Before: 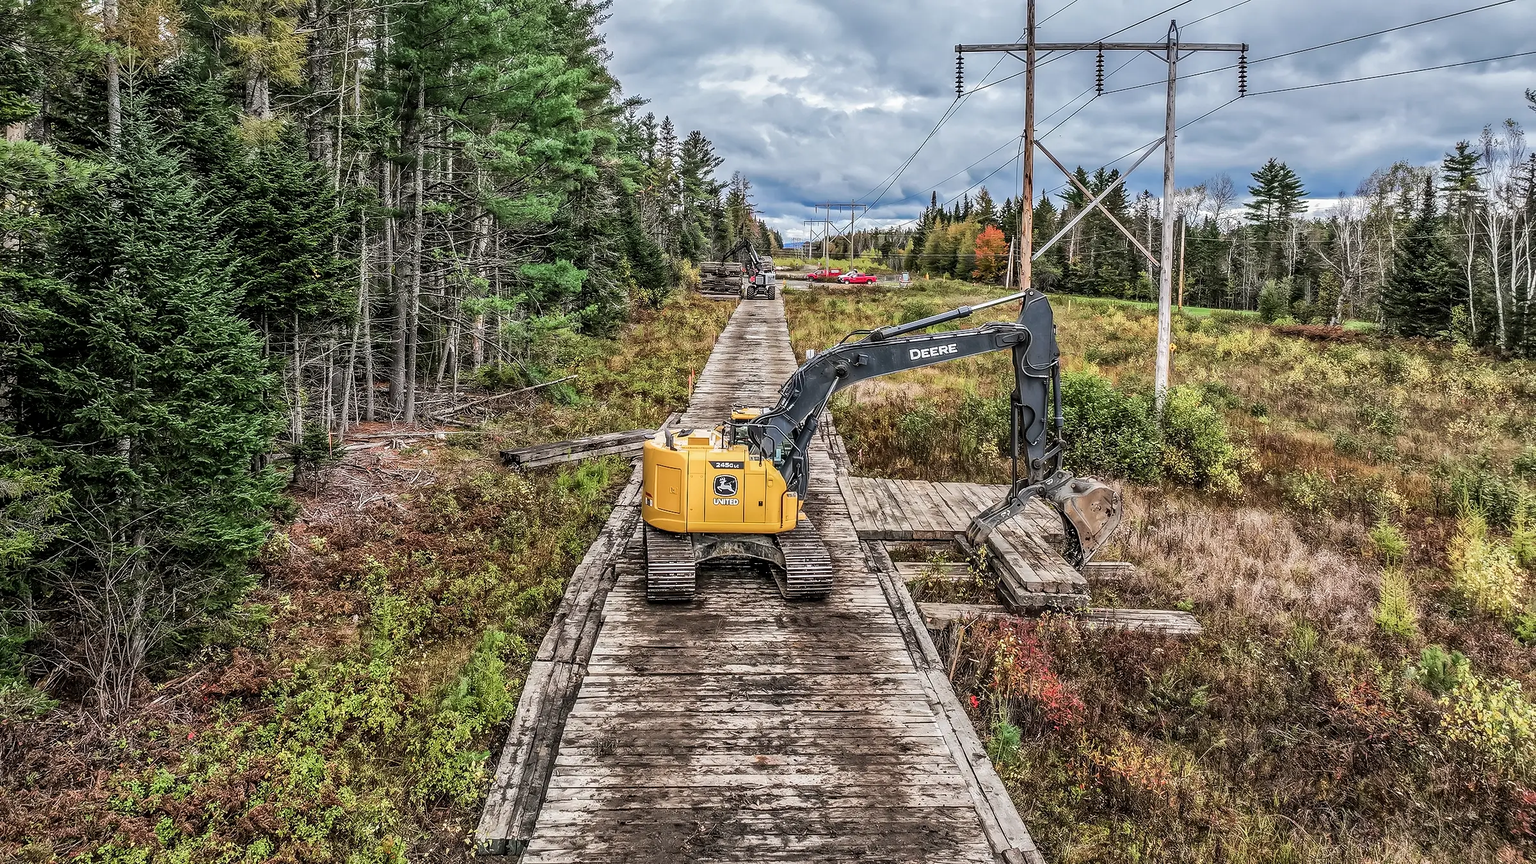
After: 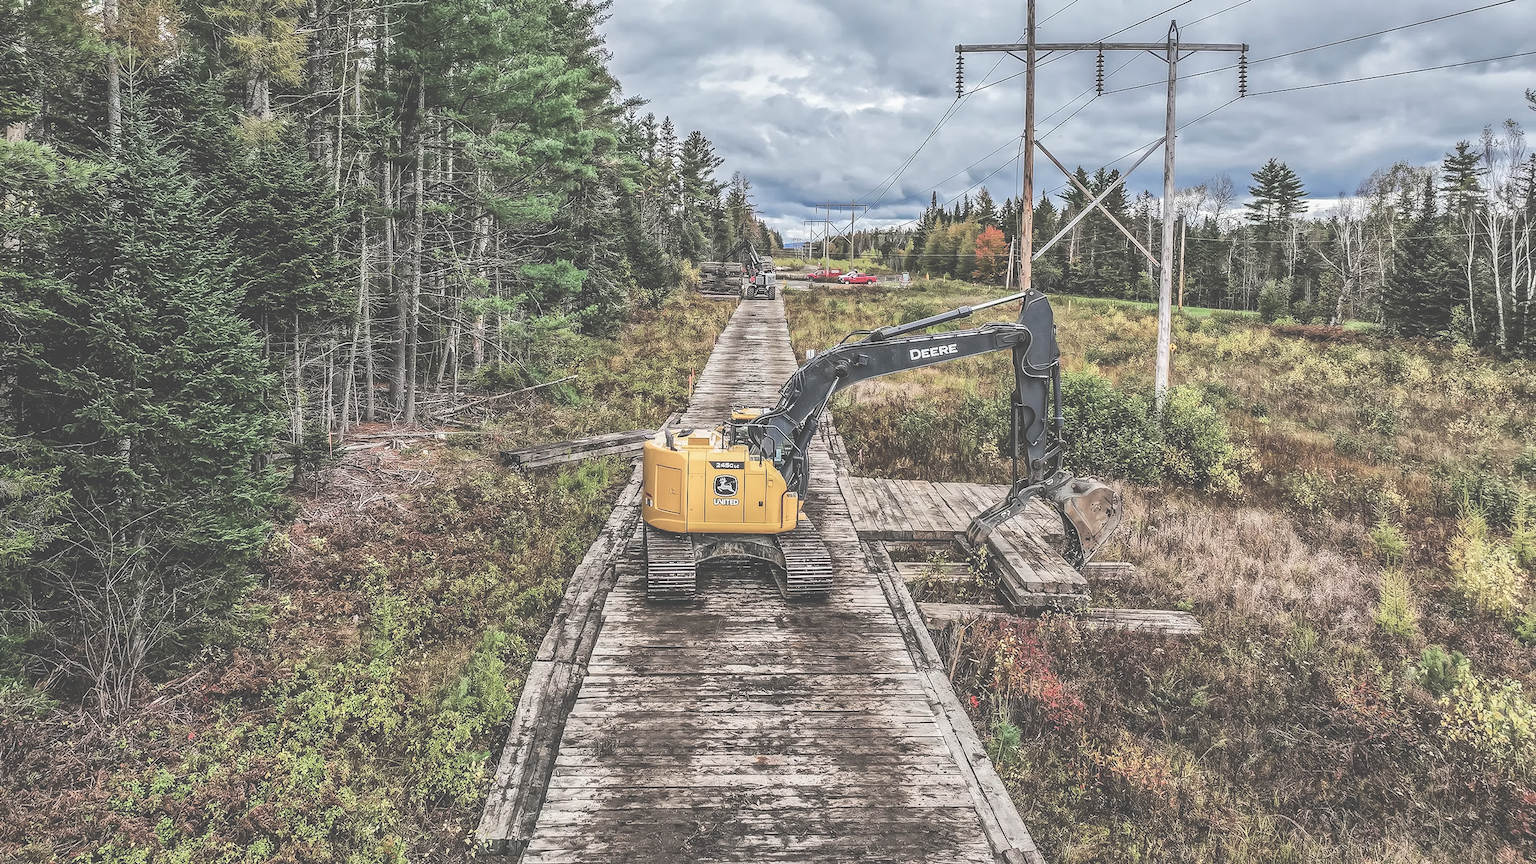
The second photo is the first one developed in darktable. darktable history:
exposure: black level correction -0.063, exposure -0.049 EV, compensate highlight preservation false
contrast brightness saturation: contrast 0.107, saturation -0.176
